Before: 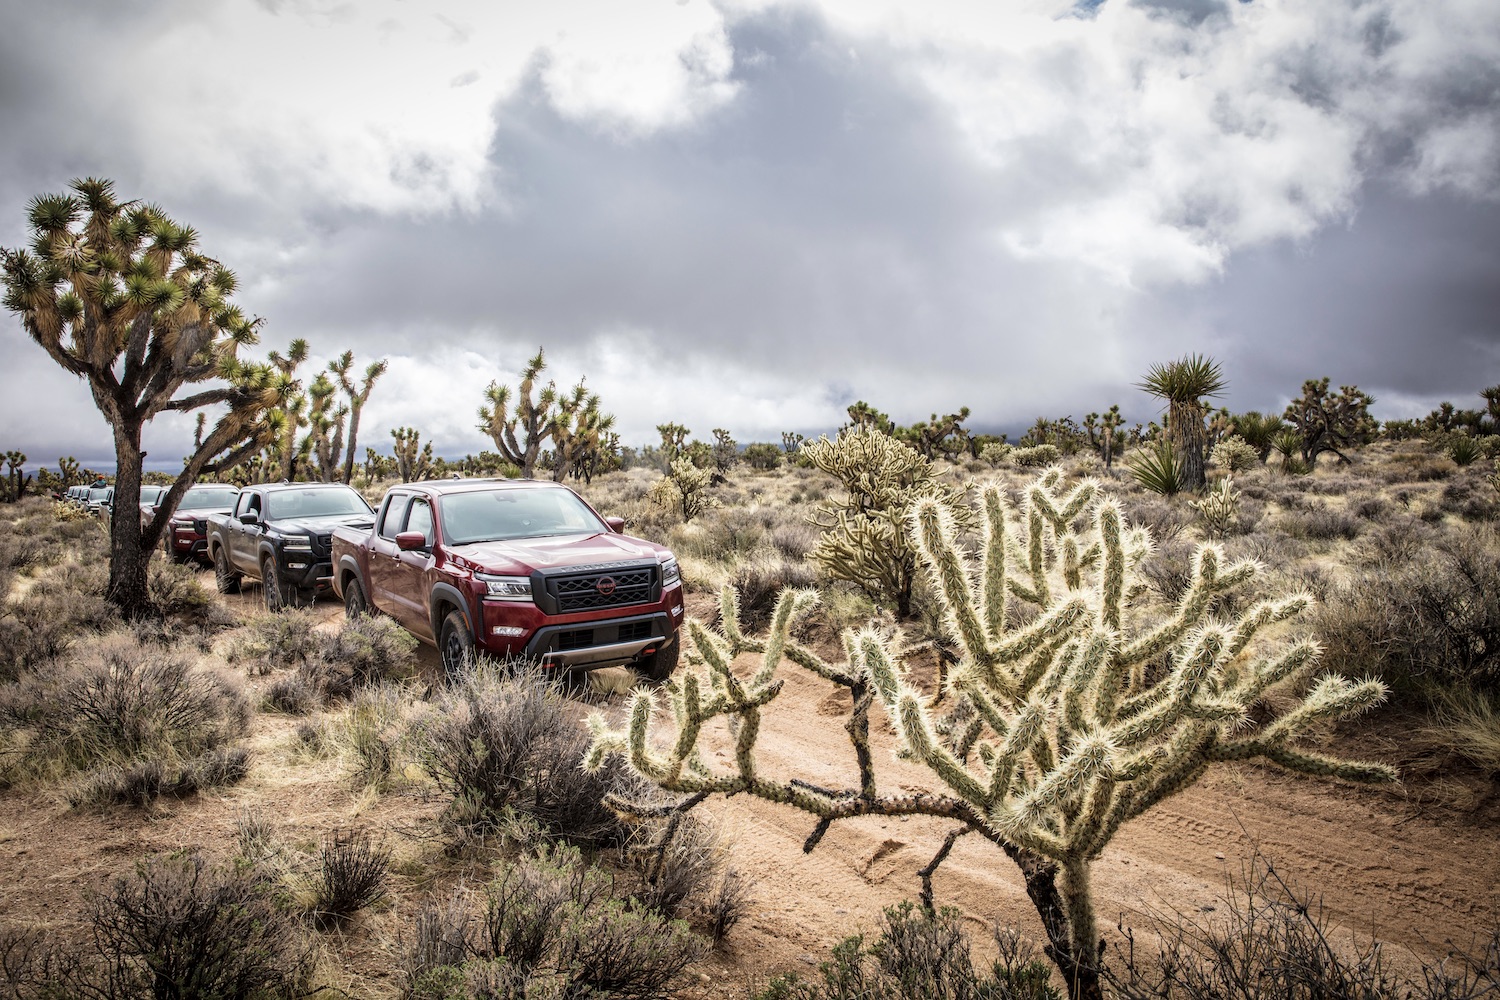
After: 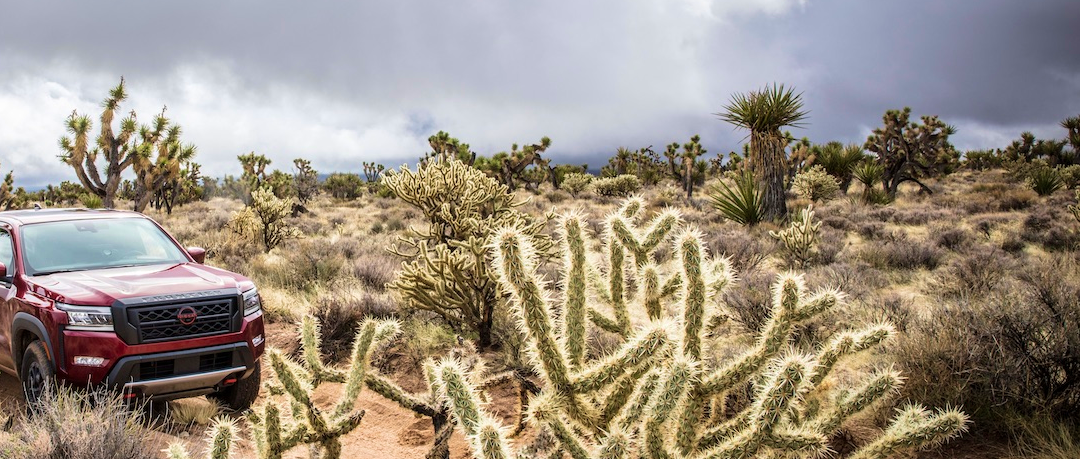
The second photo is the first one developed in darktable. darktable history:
velvia: on, module defaults
crop and rotate: left 27.938%, top 27.046%, bottom 27.046%
